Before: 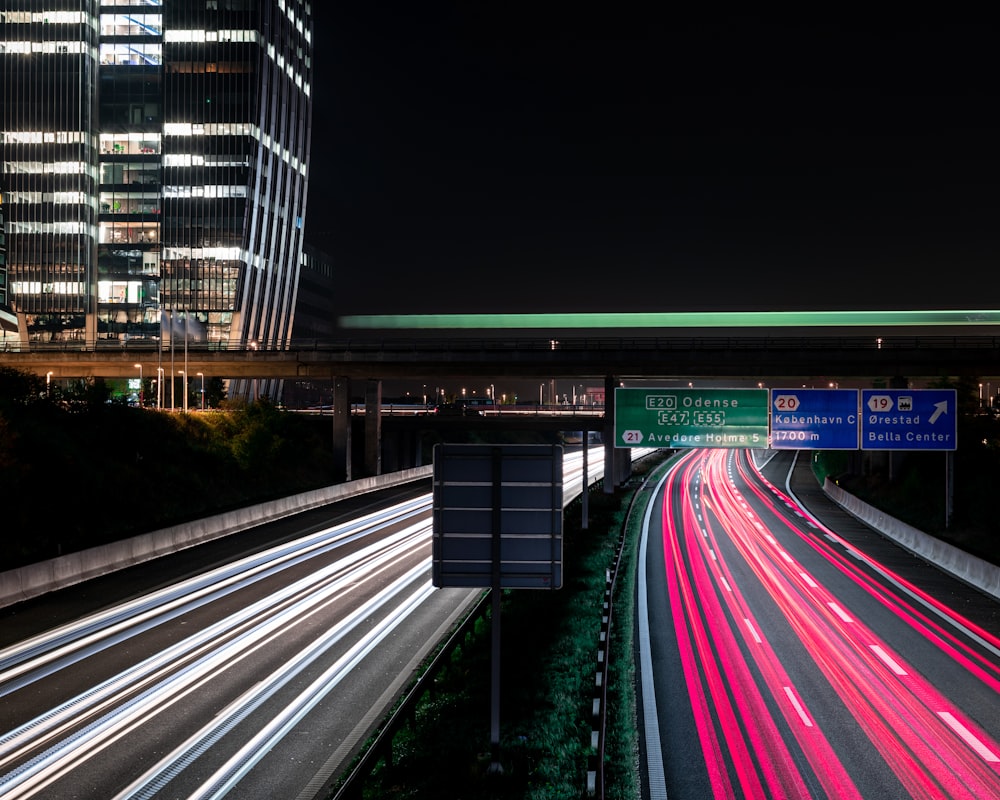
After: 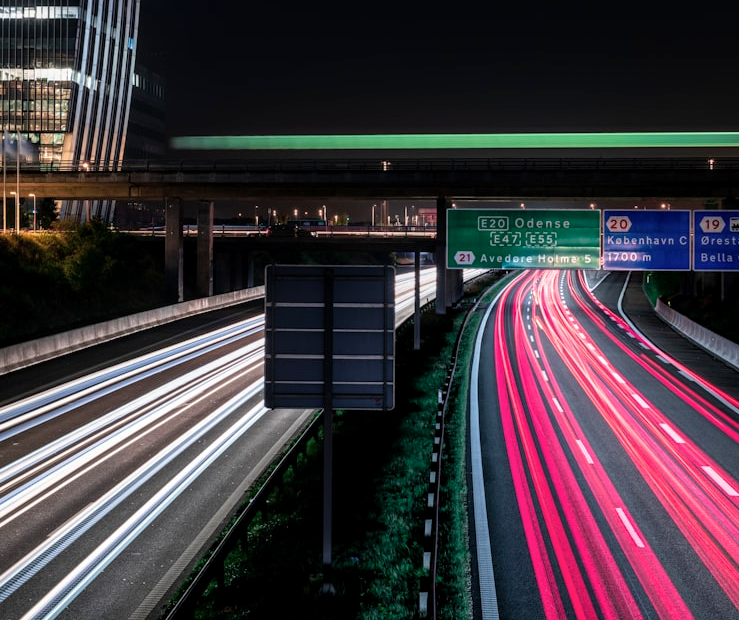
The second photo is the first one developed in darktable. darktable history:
crop: left 16.868%, top 22.467%, right 9.151%
velvia: on, module defaults
local contrast: on, module defaults
